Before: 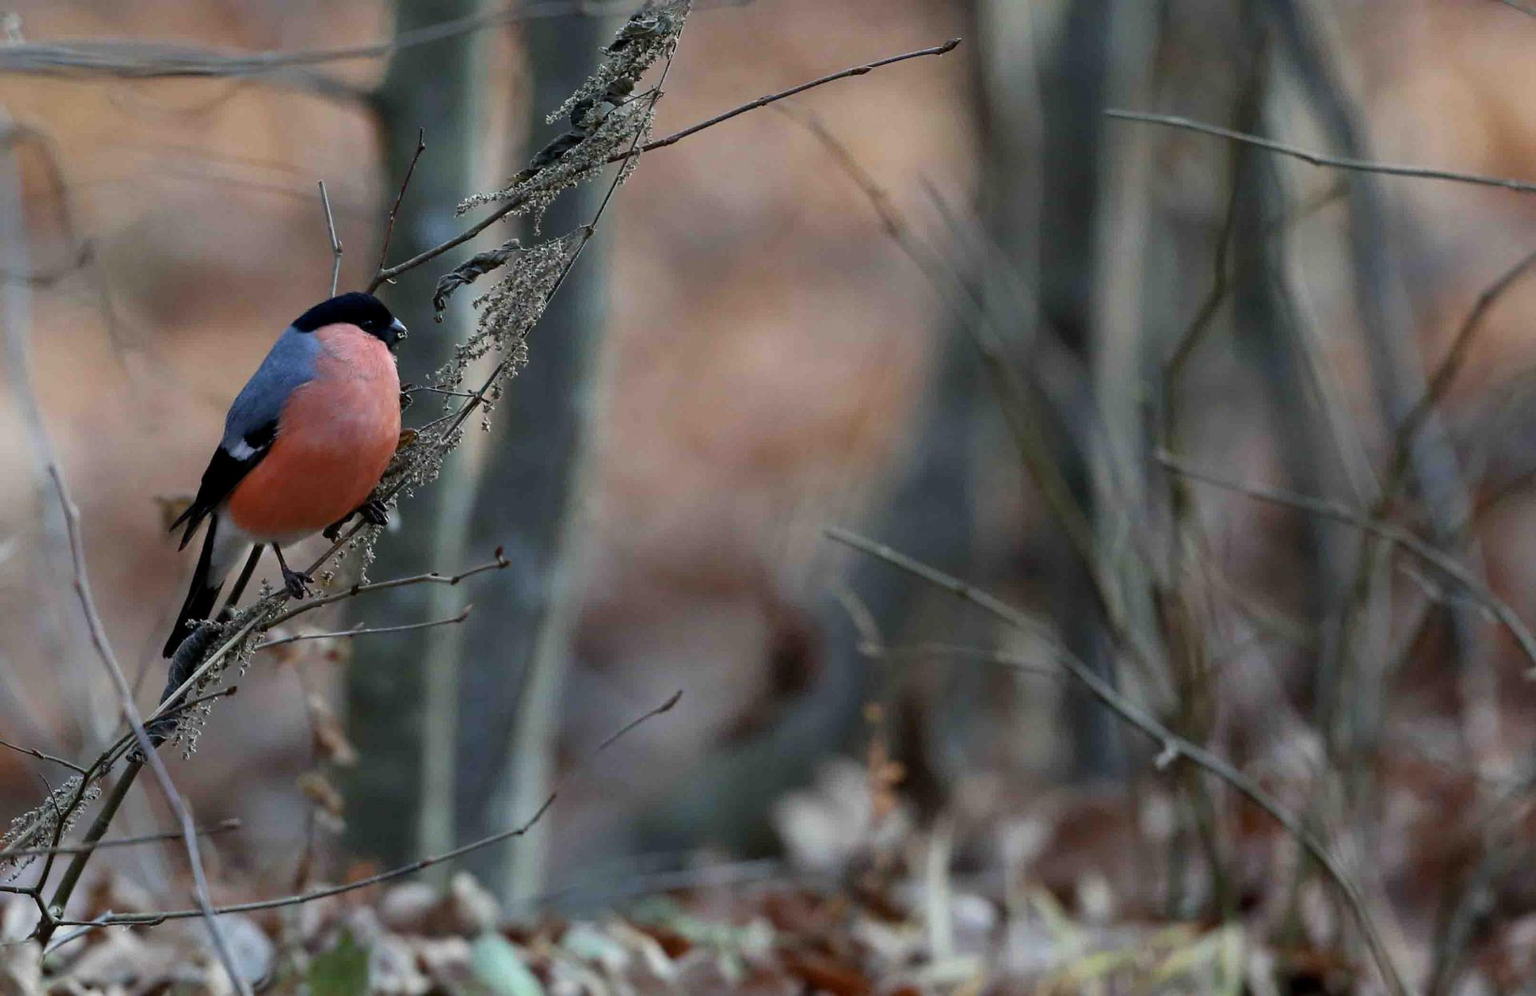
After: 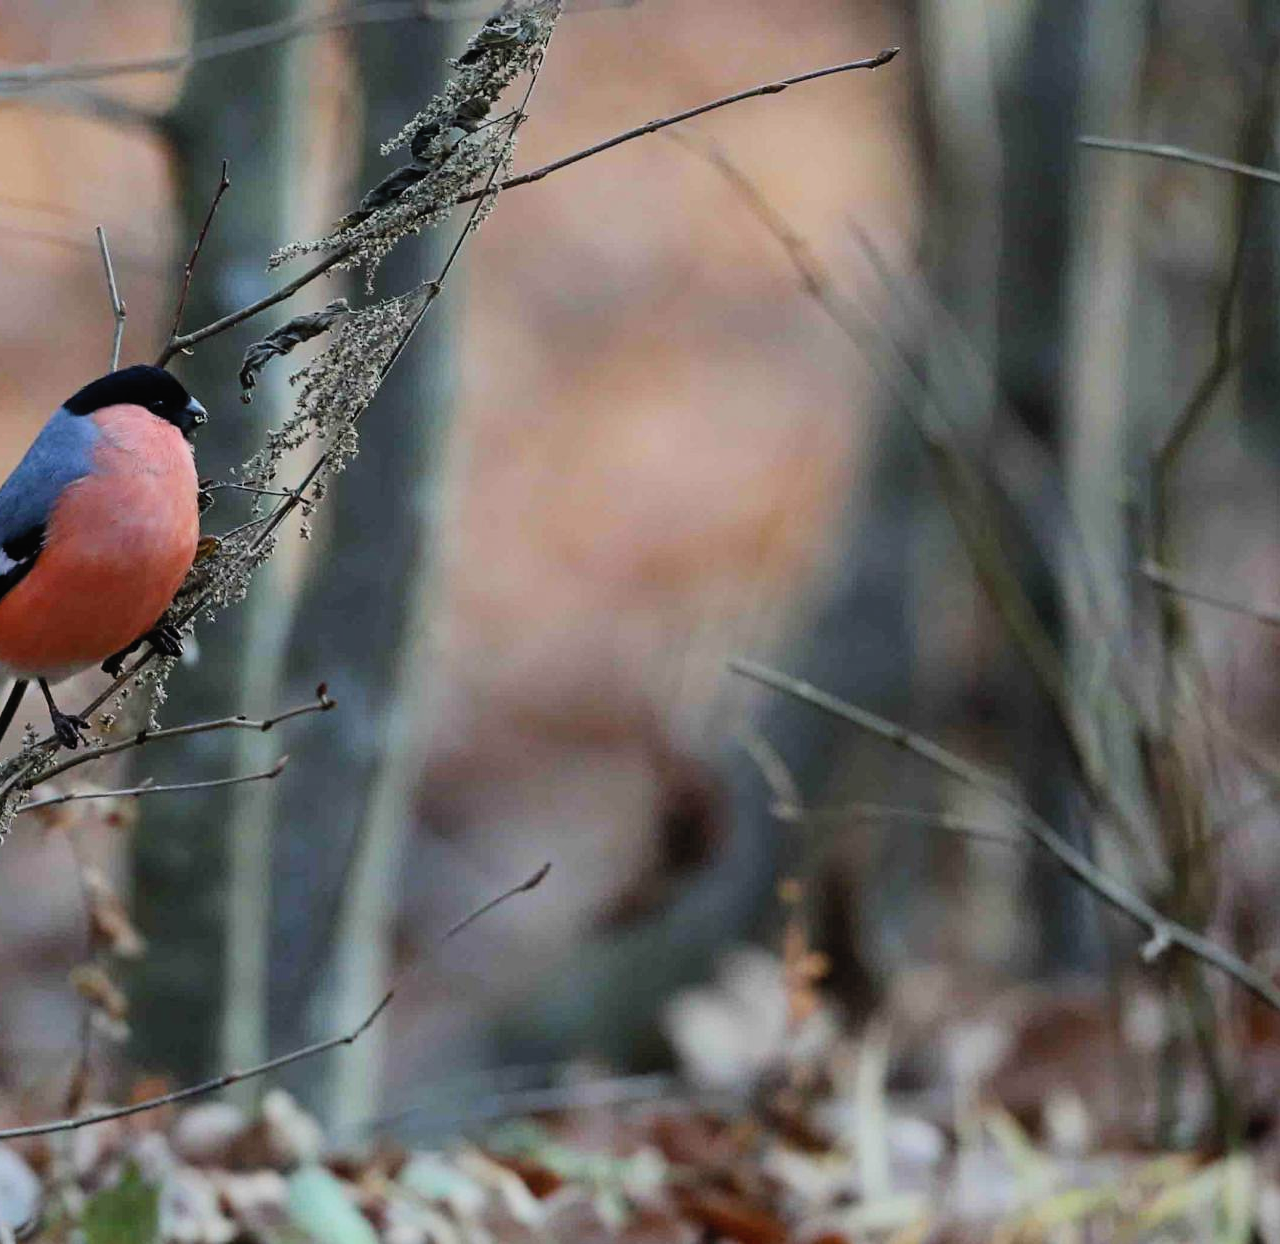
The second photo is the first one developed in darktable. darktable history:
filmic rgb: black relative exposure -7.65 EV, white relative exposure 4.56 EV, hardness 3.61
contrast brightness saturation: contrast 0.2, brightness 0.16, saturation 0.22
crop and rotate: left 15.754%, right 17.579%
contrast equalizer: y [[0.439, 0.44, 0.442, 0.457, 0.493, 0.498], [0.5 ×6], [0.5 ×6], [0 ×6], [0 ×6]], mix 0.59
